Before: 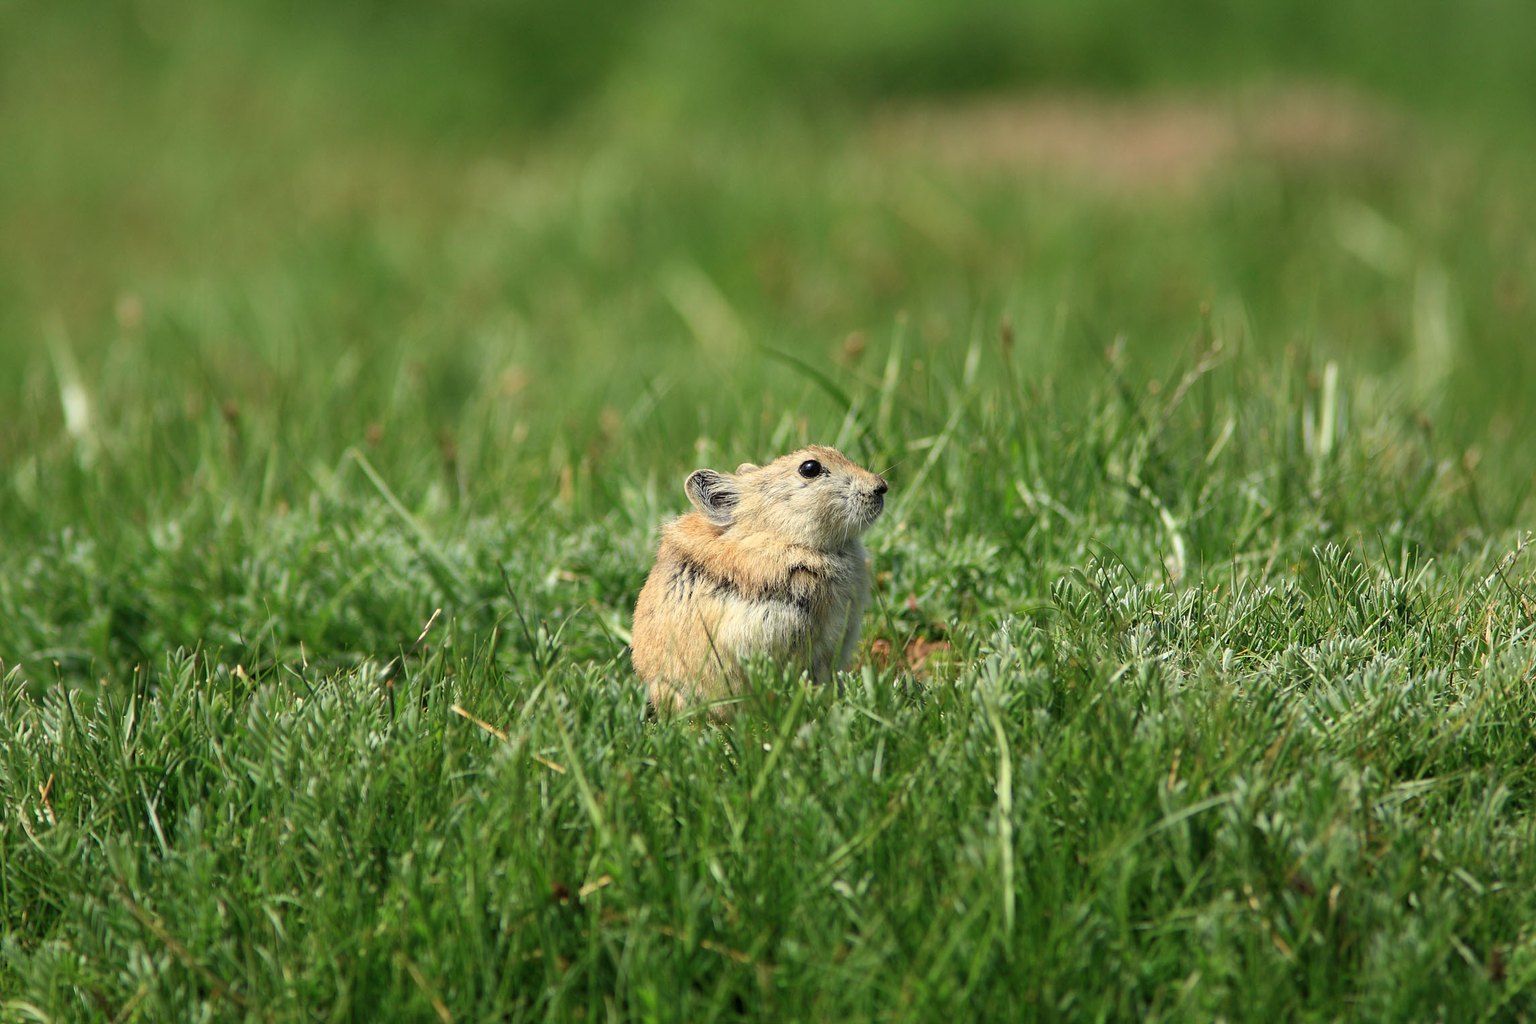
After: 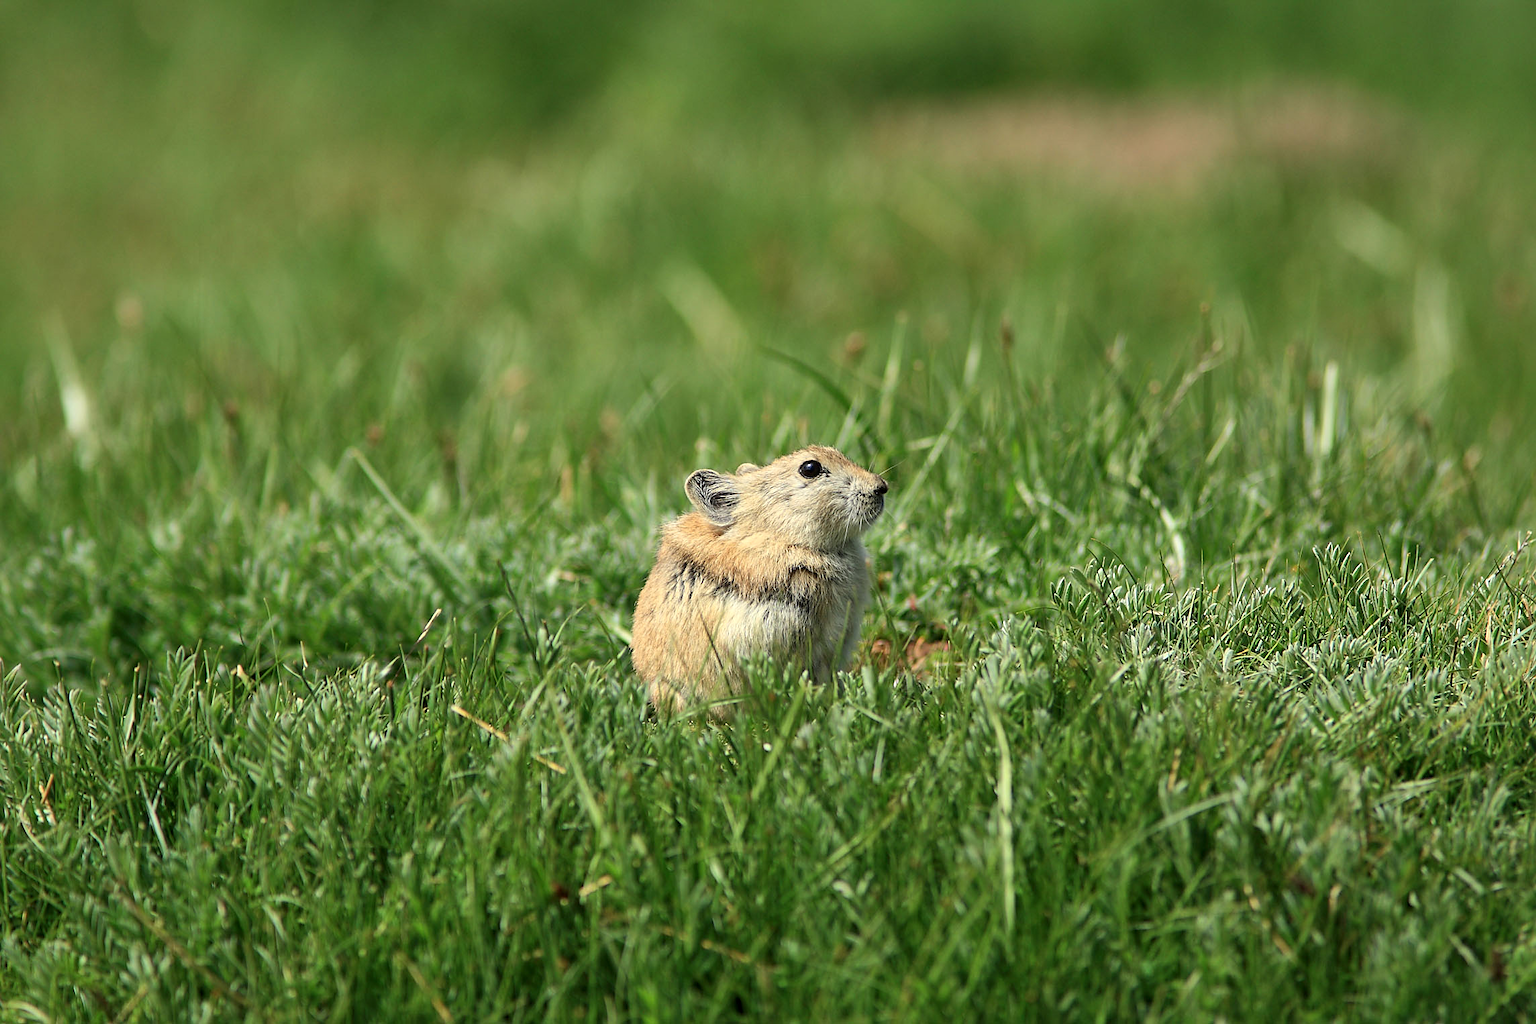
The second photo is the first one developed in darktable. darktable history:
local contrast: mode bilateral grid, contrast 20, coarseness 50, detail 120%, midtone range 0.2
sharpen: radius 1.864, amount 0.398, threshold 1.271
